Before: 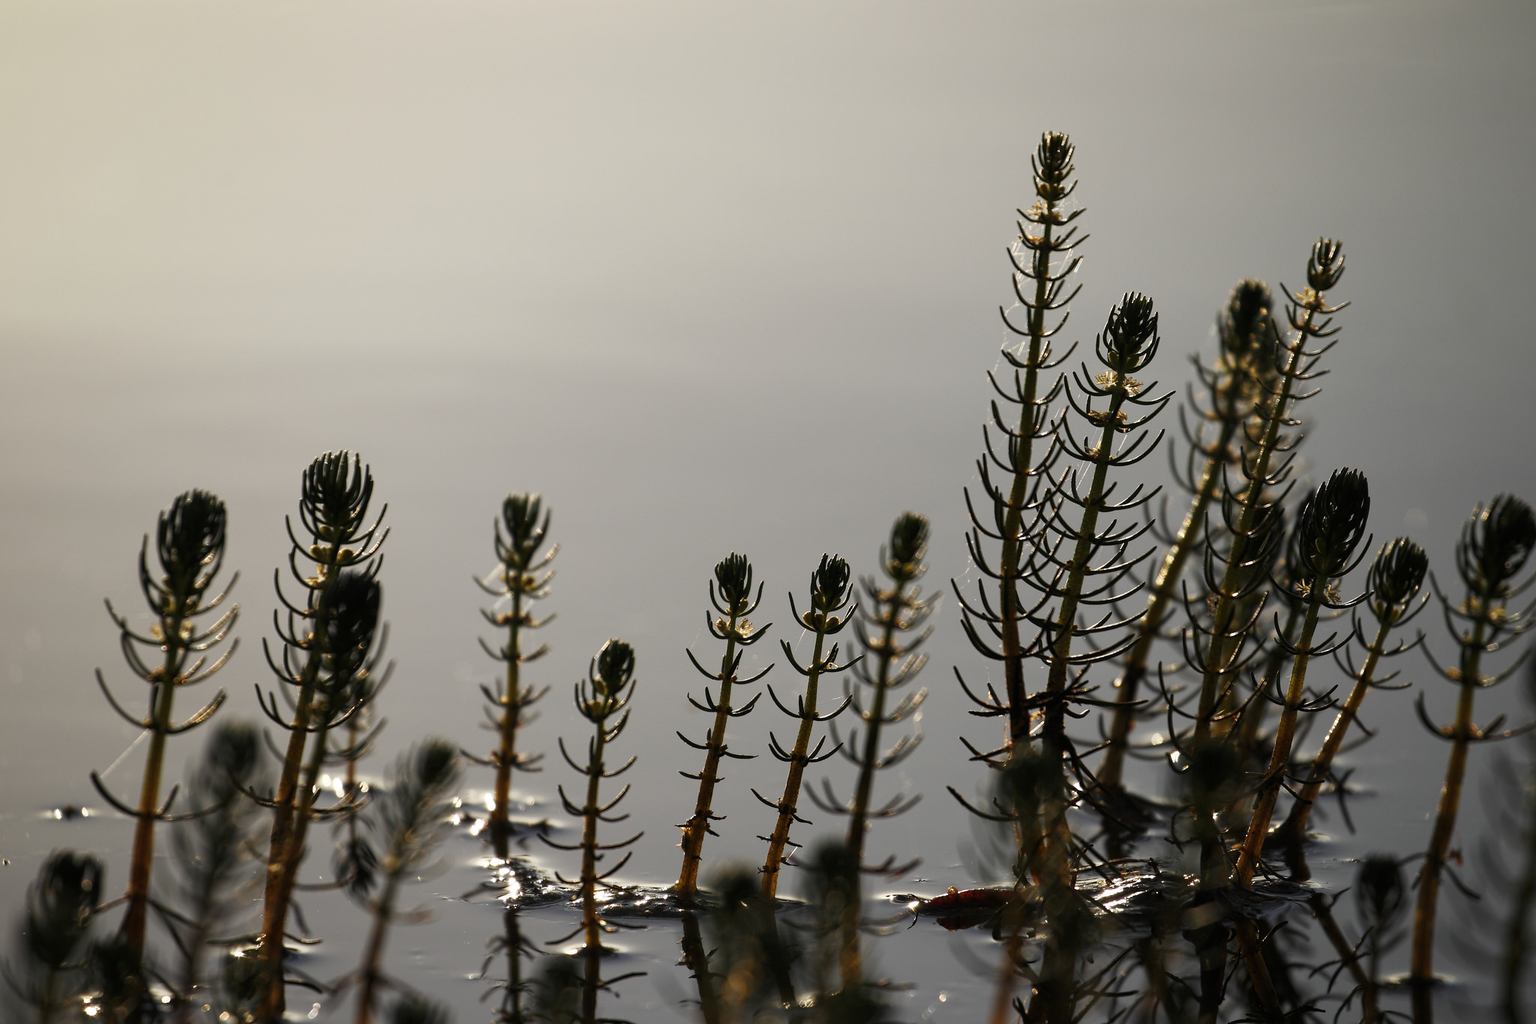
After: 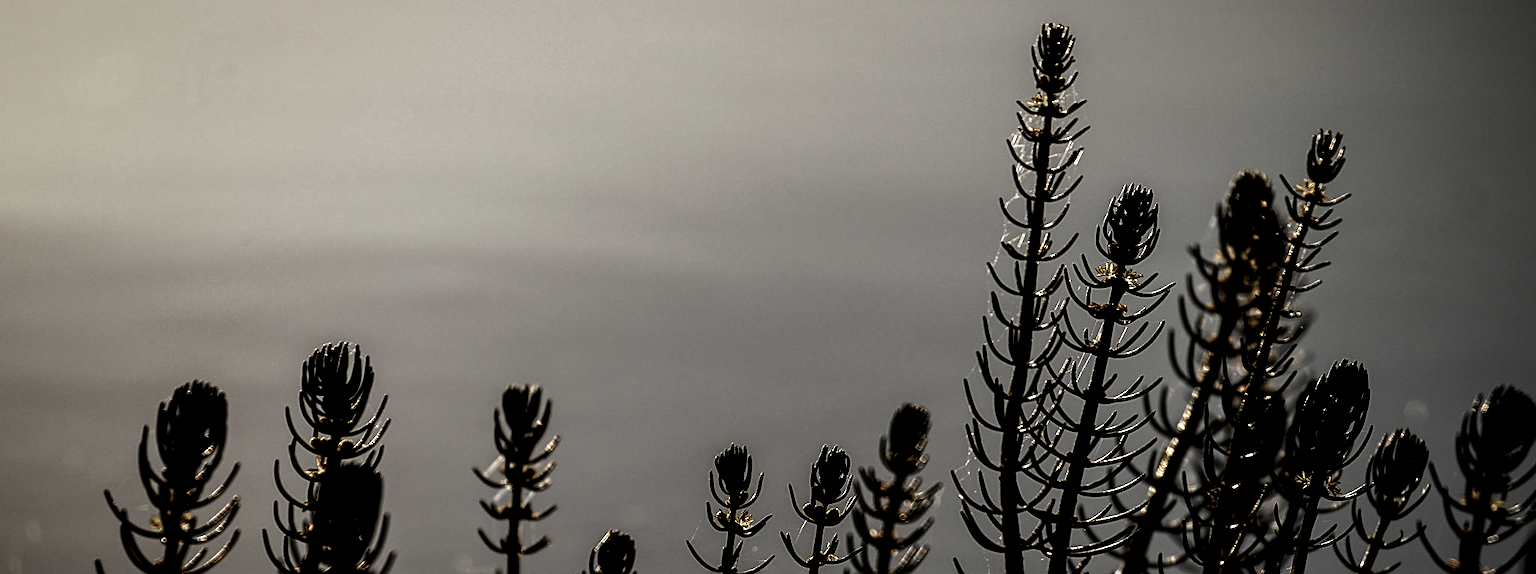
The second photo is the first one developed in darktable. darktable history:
levels: levels [0, 0.618, 1]
sharpen: on, module defaults
crop and rotate: top 10.605%, bottom 33.274%
local contrast: detail 203%
